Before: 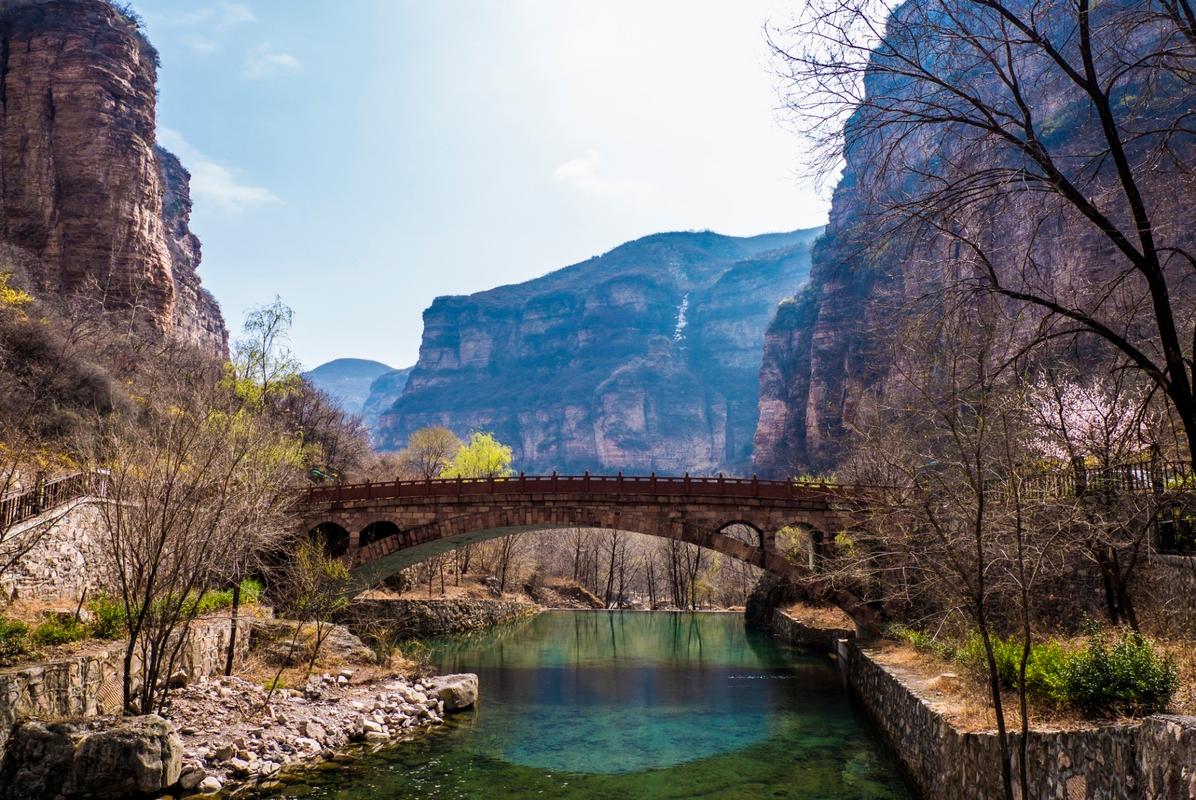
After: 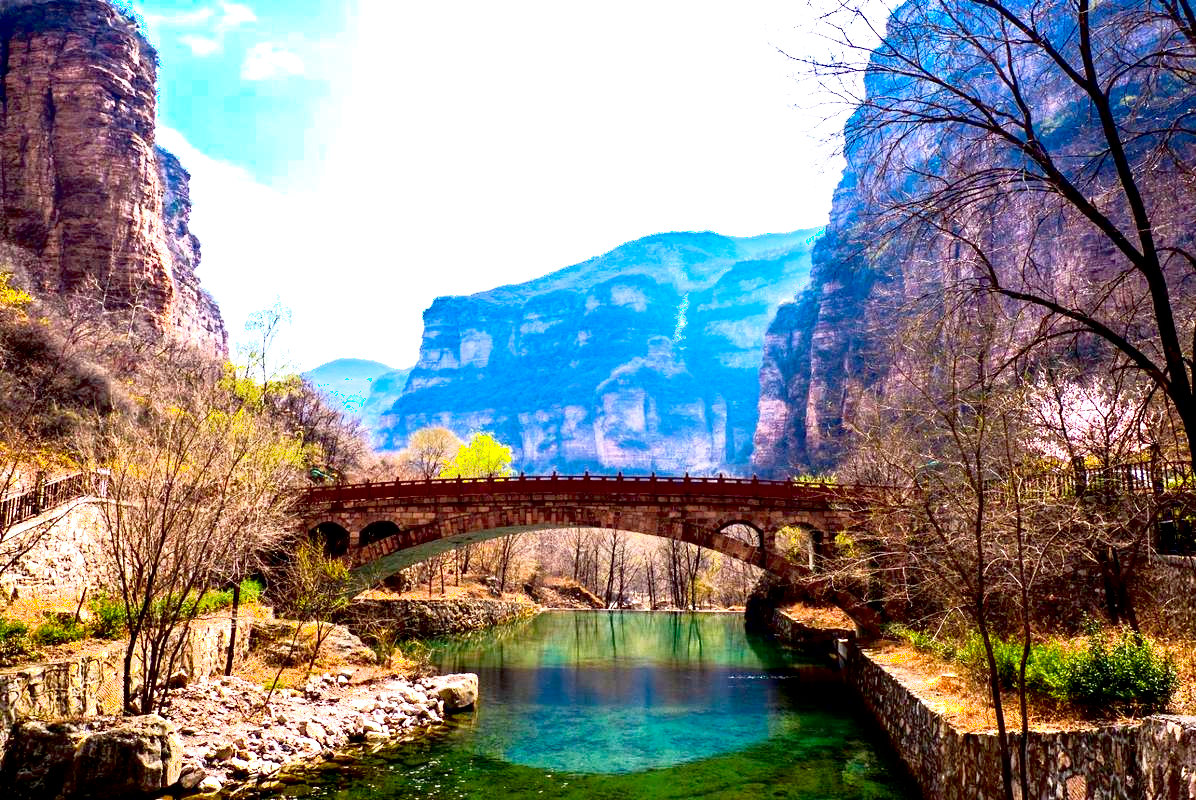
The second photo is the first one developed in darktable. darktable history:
exposure: black level correction 0.009, exposure 1.425 EV, compensate highlight preservation false
shadows and highlights: shadows -62.32, white point adjustment -5.22, highlights 61.59
color zones: curves: ch0 [(0, 0.425) (0.143, 0.422) (0.286, 0.42) (0.429, 0.419) (0.571, 0.419) (0.714, 0.42) (0.857, 0.422) (1, 0.425)]; ch1 [(0, 0.666) (0.143, 0.669) (0.286, 0.671) (0.429, 0.67) (0.571, 0.67) (0.714, 0.67) (0.857, 0.67) (1, 0.666)]
